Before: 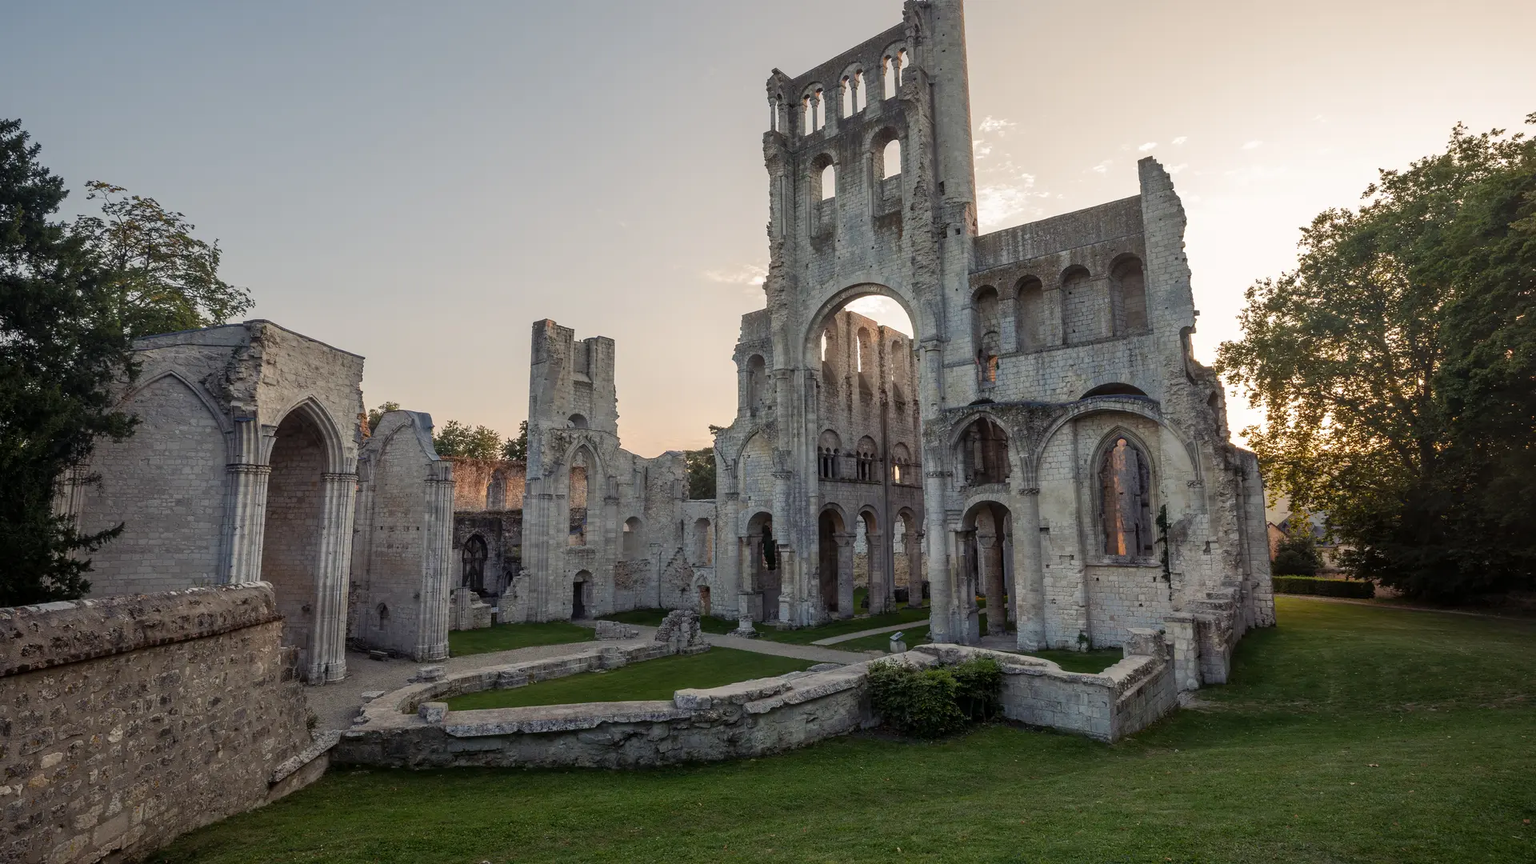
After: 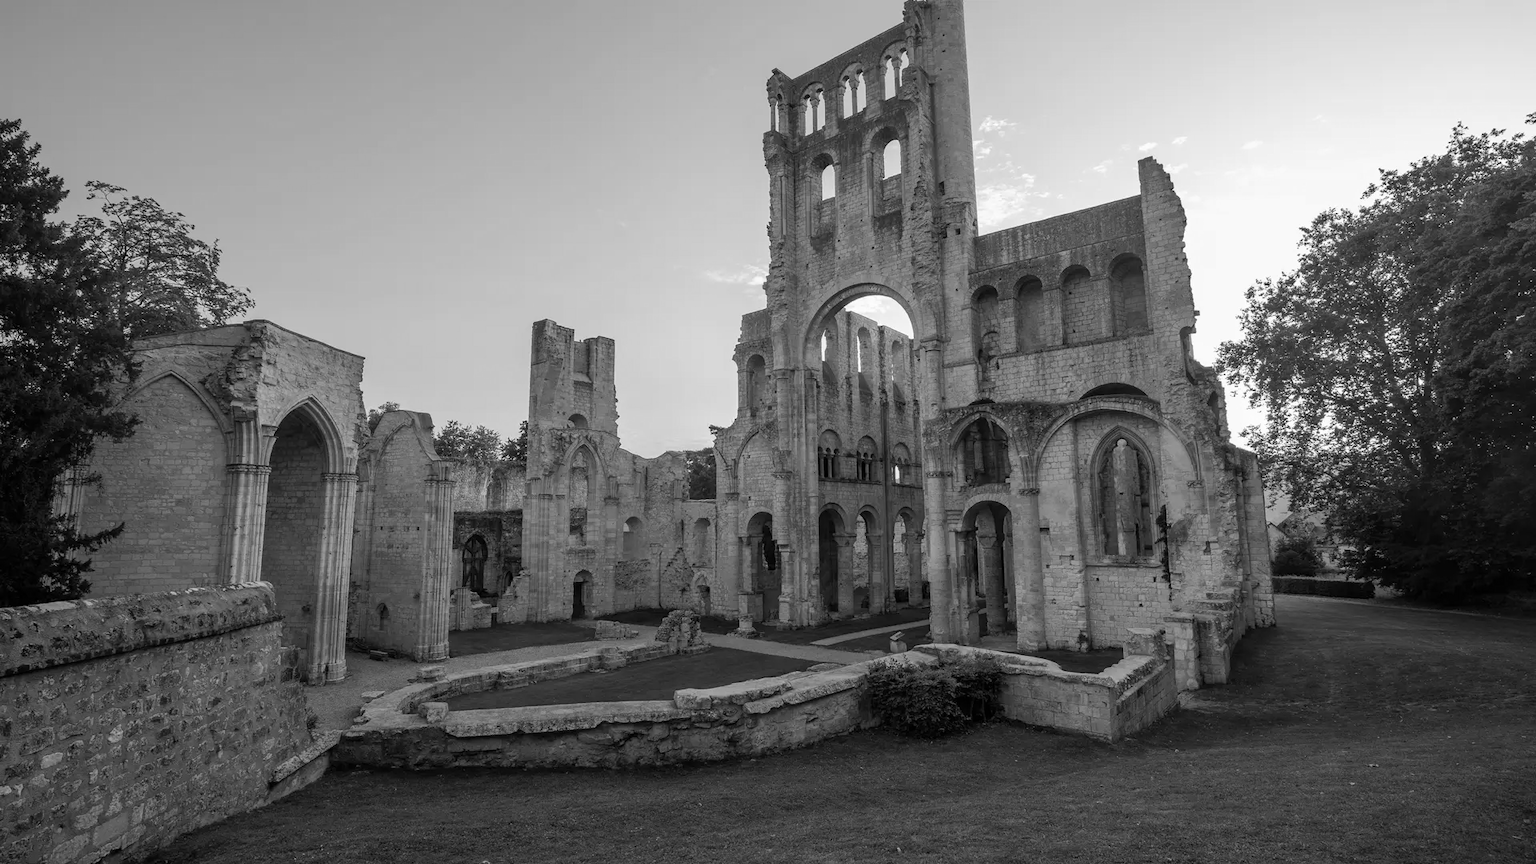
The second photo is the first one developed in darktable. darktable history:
color calibration: output gray [0.714, 0.278, 0, 0], illuminant as shot in camera, x 0.358, y 0.373, temperature 4628.91 K
